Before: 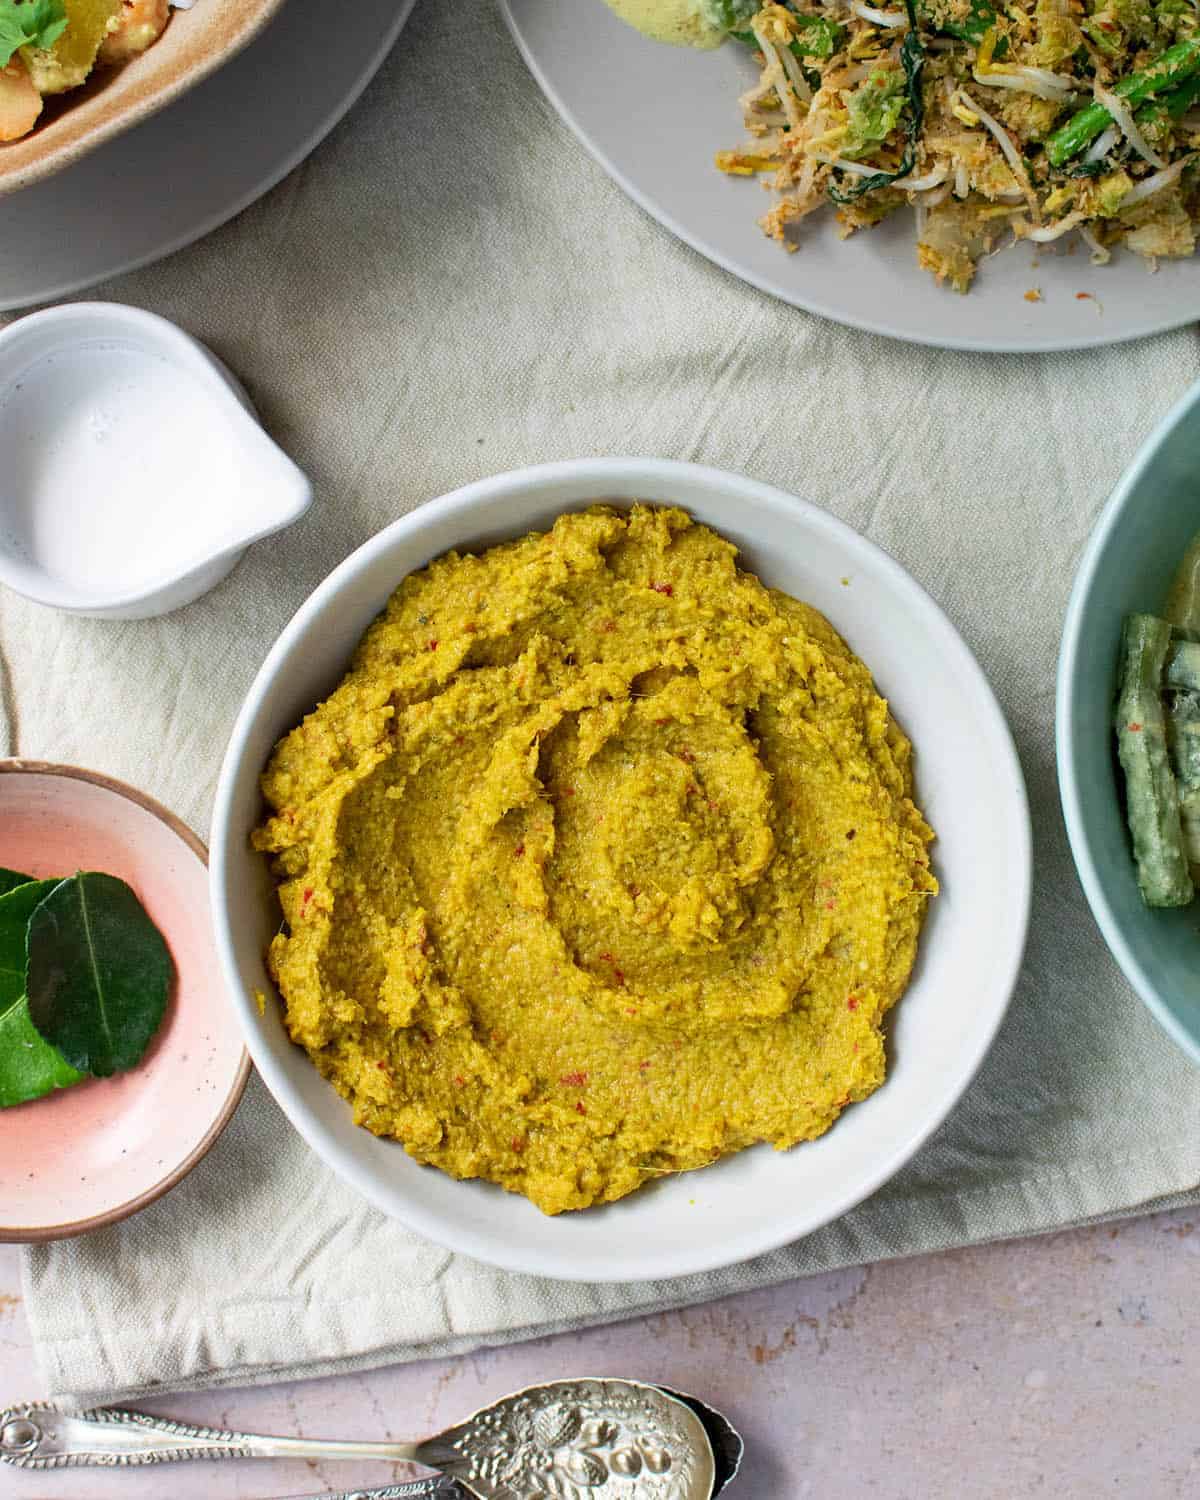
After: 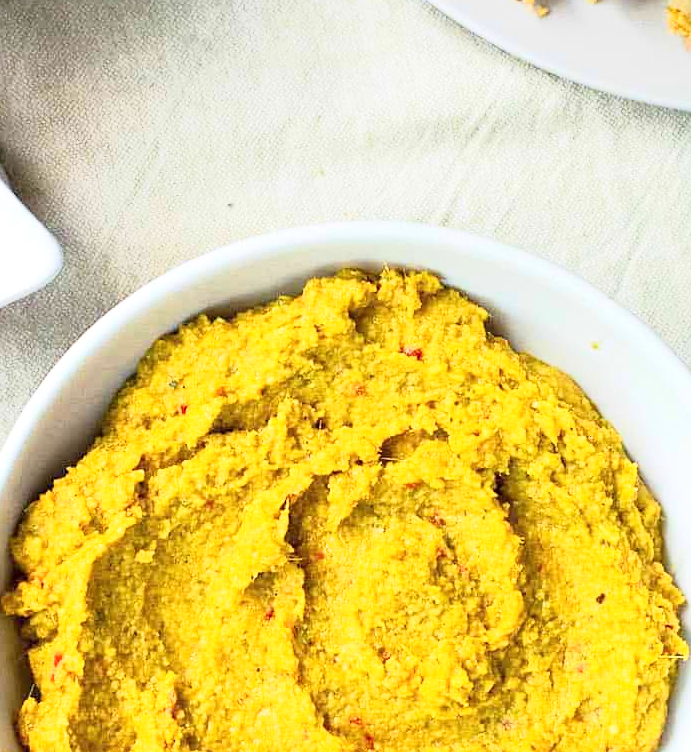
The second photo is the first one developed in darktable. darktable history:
exposure: black level correction 0, exposure 0.893 EV, compensate highlight preservation false
crop: left 20.899%, top 15.739%, right 21.495%, bottom 34.094%
base curve: curves: ch0 [(0, 0) (0.088, 0.125) (0.176, 0.251) (0.354, 0.501) (0.613, 0.749) (1, 0.877)]
sharpen: amount 0.21
